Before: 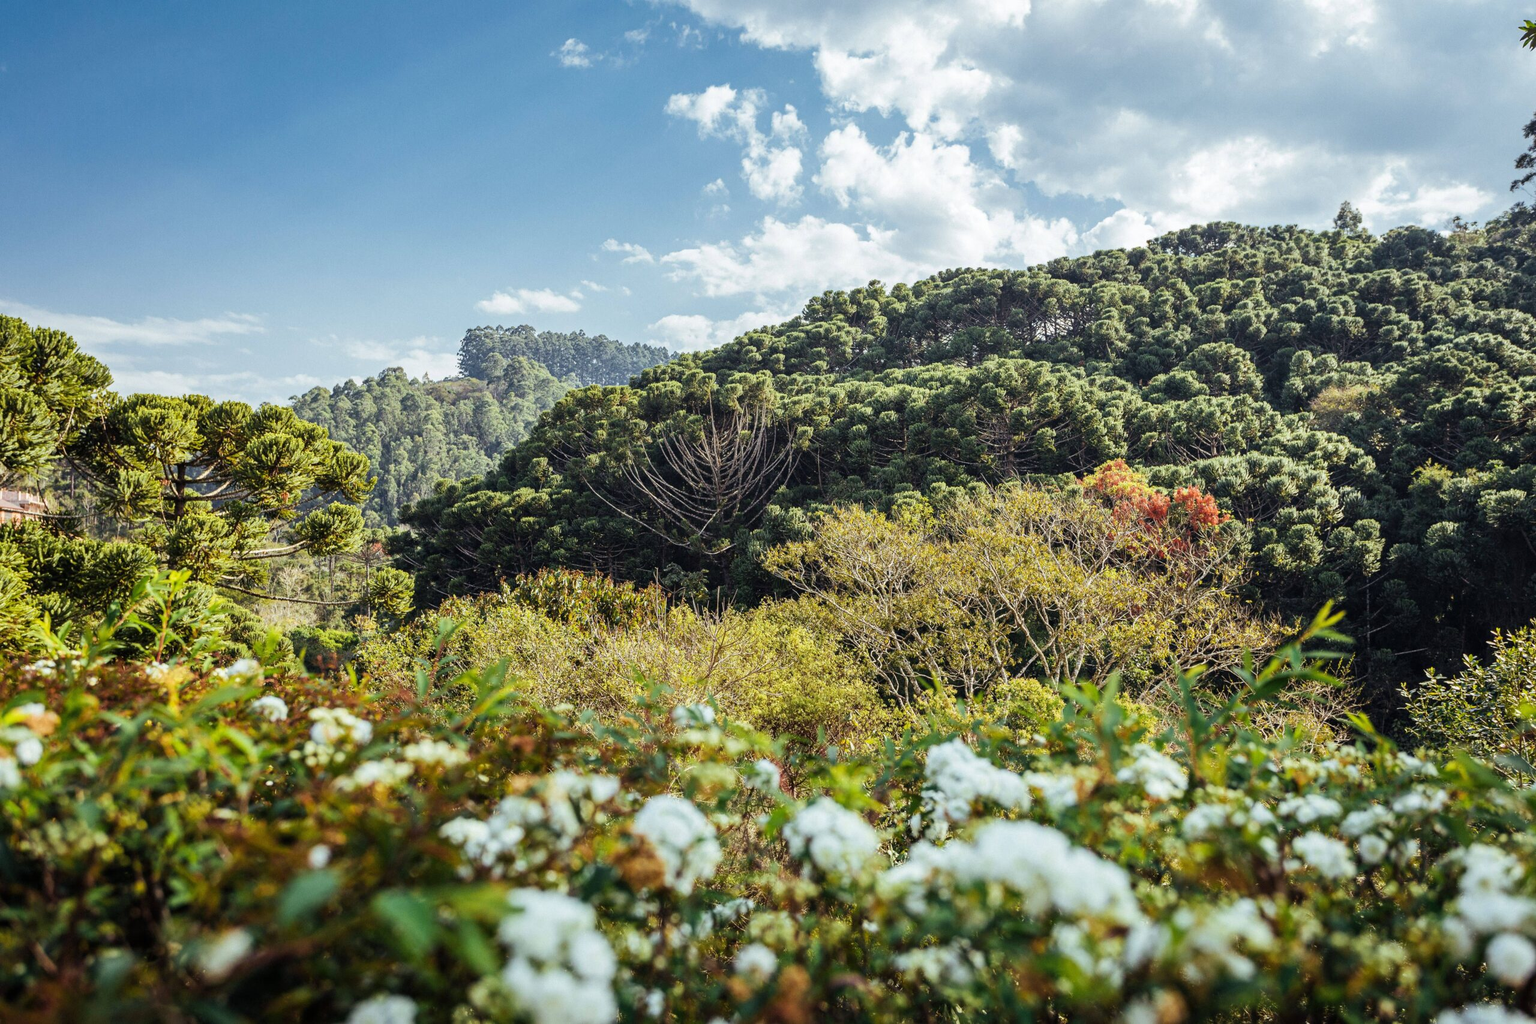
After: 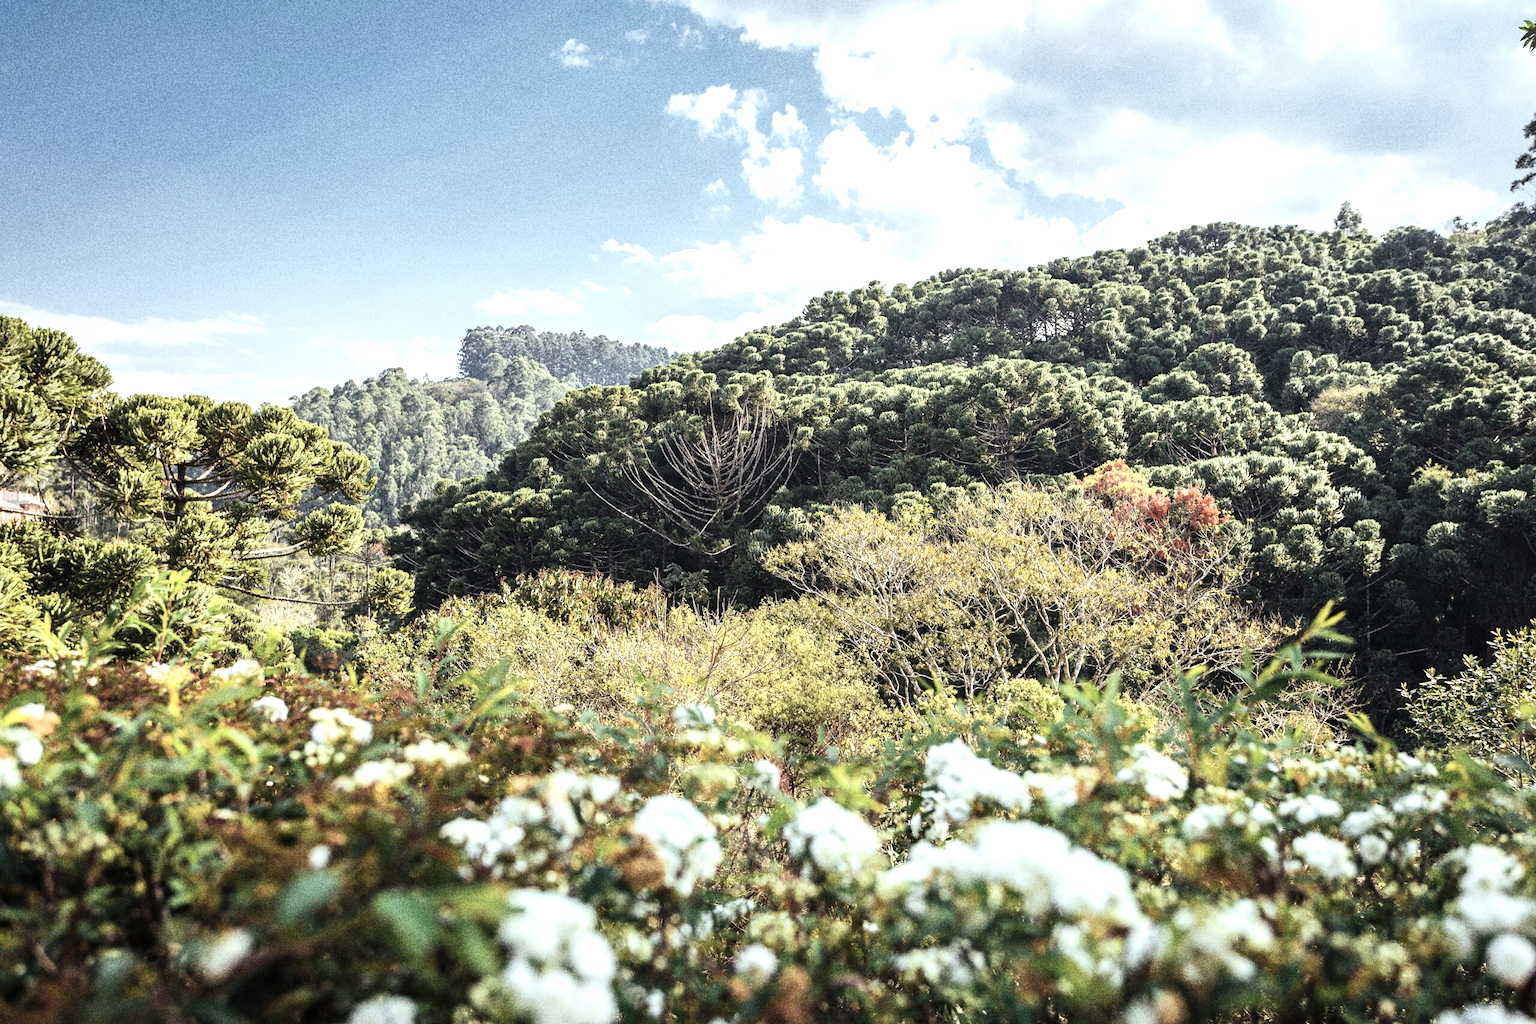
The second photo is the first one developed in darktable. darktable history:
grain: coarseness 10.62 ISO, strength 55.56%
contrast brightness saturation: contrast 0.1, saturation -0.36
exposure: black level correction 0, exposure 0.7 EV, compensate exposure bias true, compensate highlight preservation false
